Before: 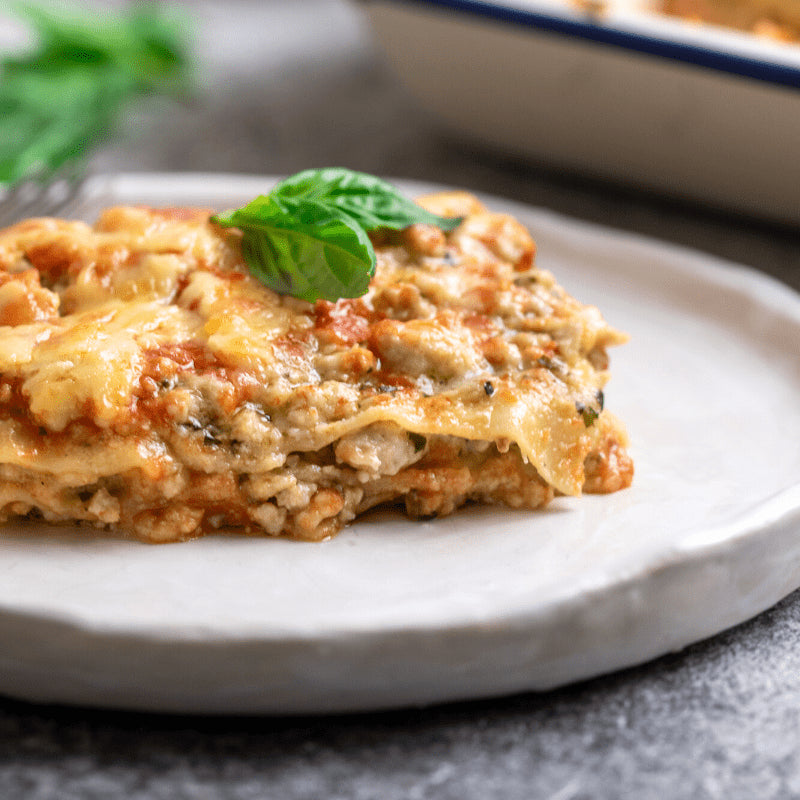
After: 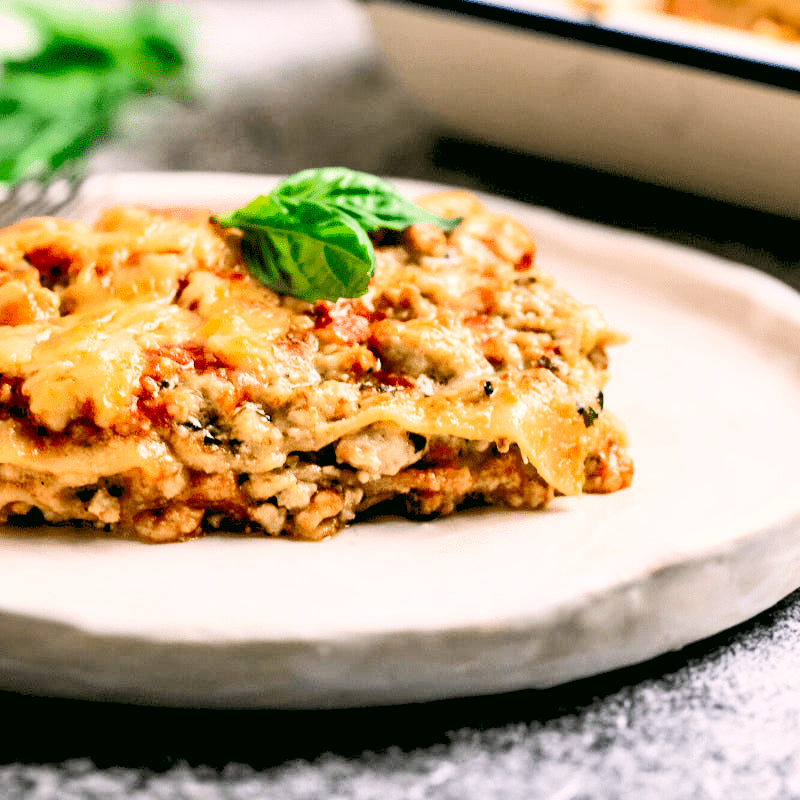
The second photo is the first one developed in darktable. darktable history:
contrast brightness saturation: contrast 0.28
exposure: exposure 0.2 EV, compensate highlight preservation false
shadows and highlights: shadows 49, highlights -41, soften with gaussian
levels: levels [0.093, 0.434, 0.988]
contrast equalizer: y [[0.546, 0.552, 0.554, 0.554, 0.552, 0.546], [0.5 ×6], [0.5 ×6], [0 ×6], [0 ×6]]
tone curve: curves: ch0 [(0, 0) (0.004, 0.001) (0.133, 0.112) (0.325, 0.362) (0.832, 0.893) (1, 1)], color space Lab, linked channels, preserve colors none
color zones: curves: ch0 [(0, 0.444) (0.143, 0.442) (0.286, 0.441) (0.429, 0.441) (0.571, 0.441) (0.714, 0.441) (0.857, 0.442) (1, 0.444)]
color correction: highlights a* 4.02, highlights b* 4.98, shadows a* -7.55, shadows b* 4.98
